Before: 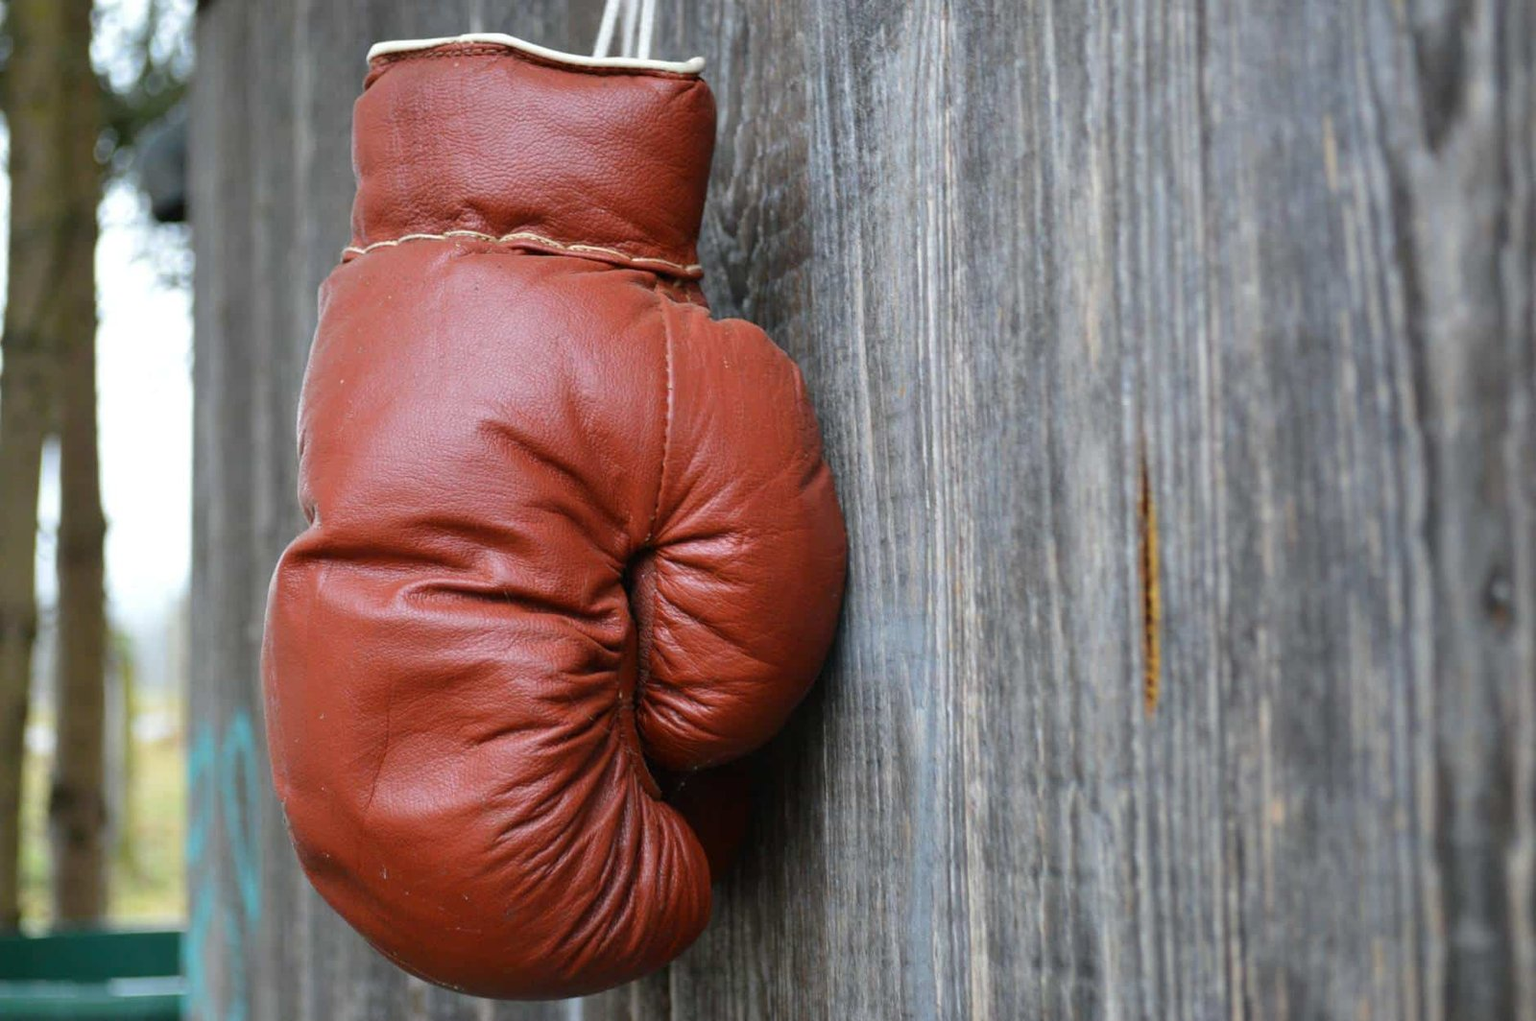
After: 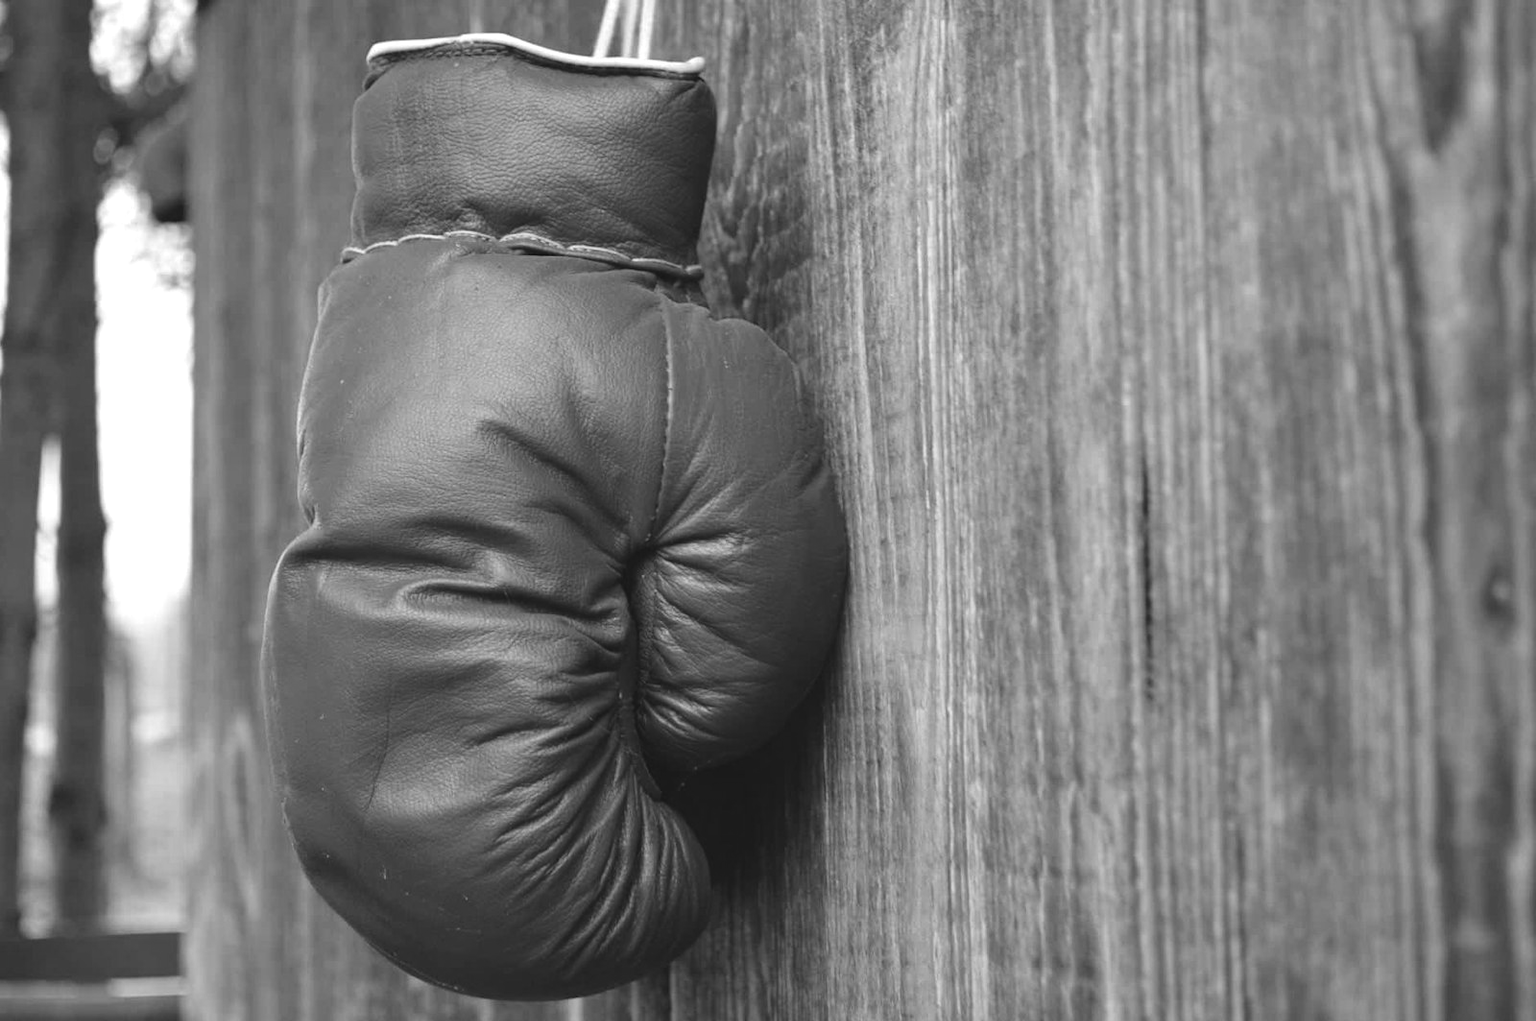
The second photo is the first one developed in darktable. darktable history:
exposure: black level correction -0.008, exposure 0.07 EV, compensate exposure bias true, compensate highlight preservation false
color balance rgb: shadows lift › hue 87.03°, perceptual saturation grading › global saturation 20%, perceptual saturation grading › highlights -25.082%, perceptual saturation grading › shadows 50.182%
color calibration: output gray [0.253, 0.26, 0.487, 0], illuminant Planckian (black body), x 0.378, y 0.375, temperature 4058 K
